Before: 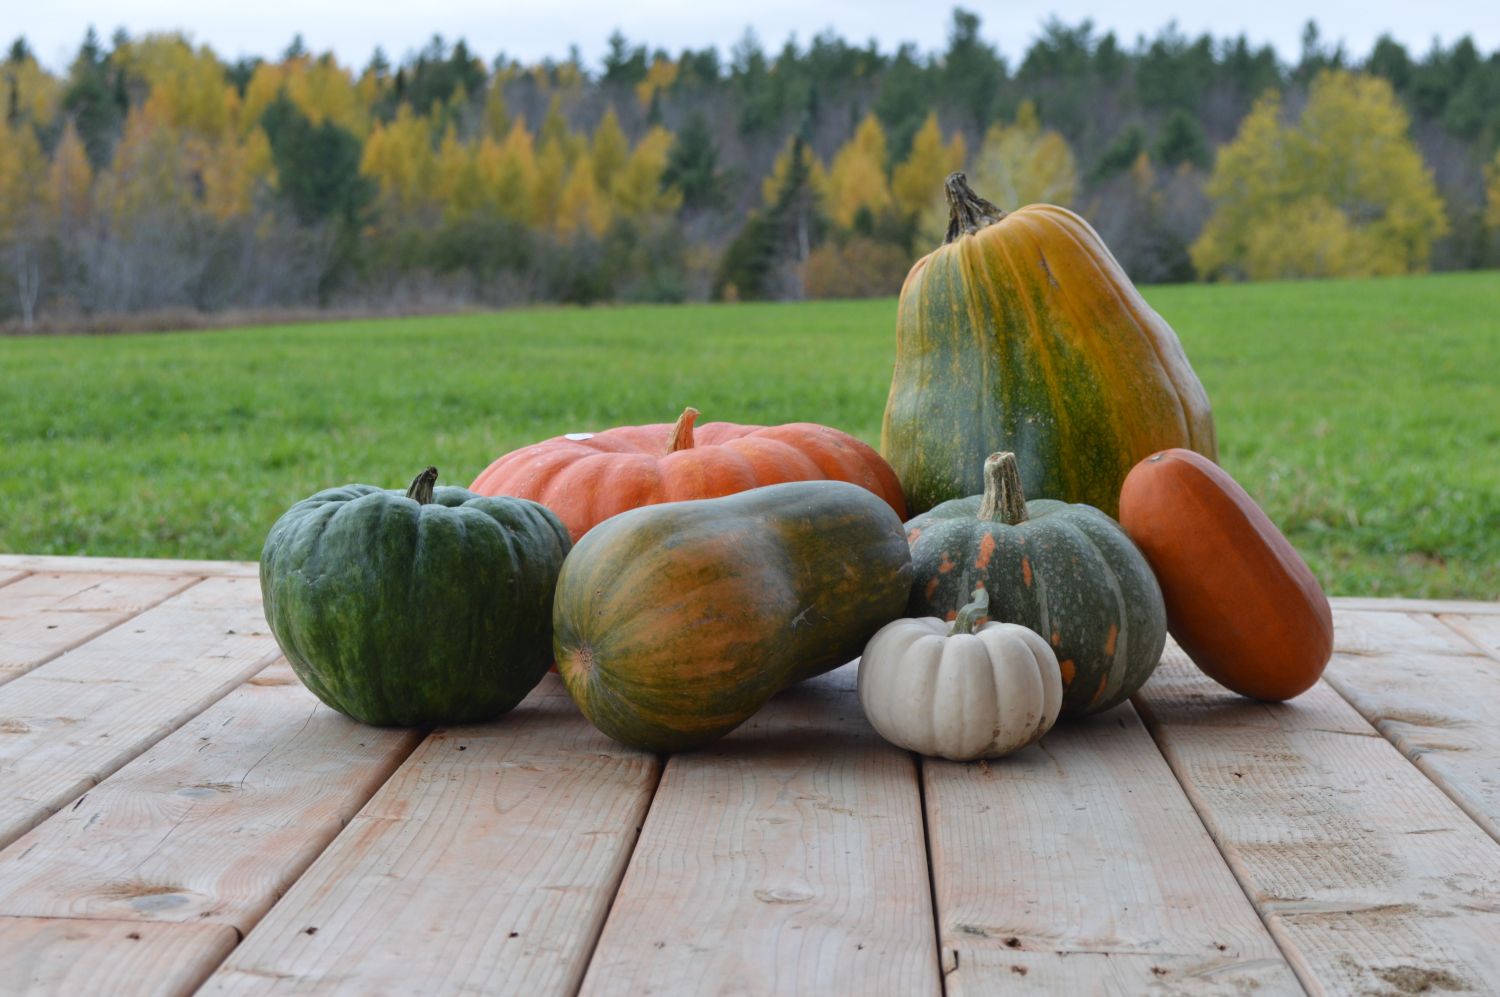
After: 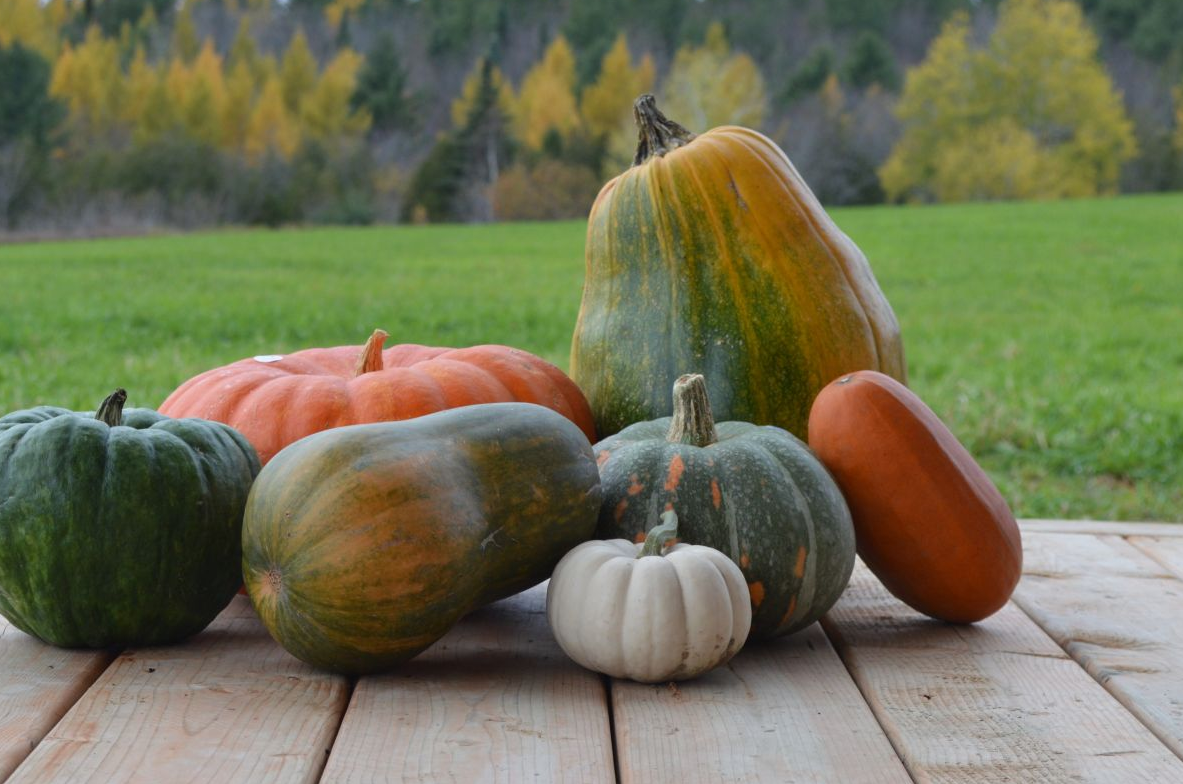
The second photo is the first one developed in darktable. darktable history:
crop and rotate: left 20.74%, top 7.912%, right 0.375%, bottom 13.378%
